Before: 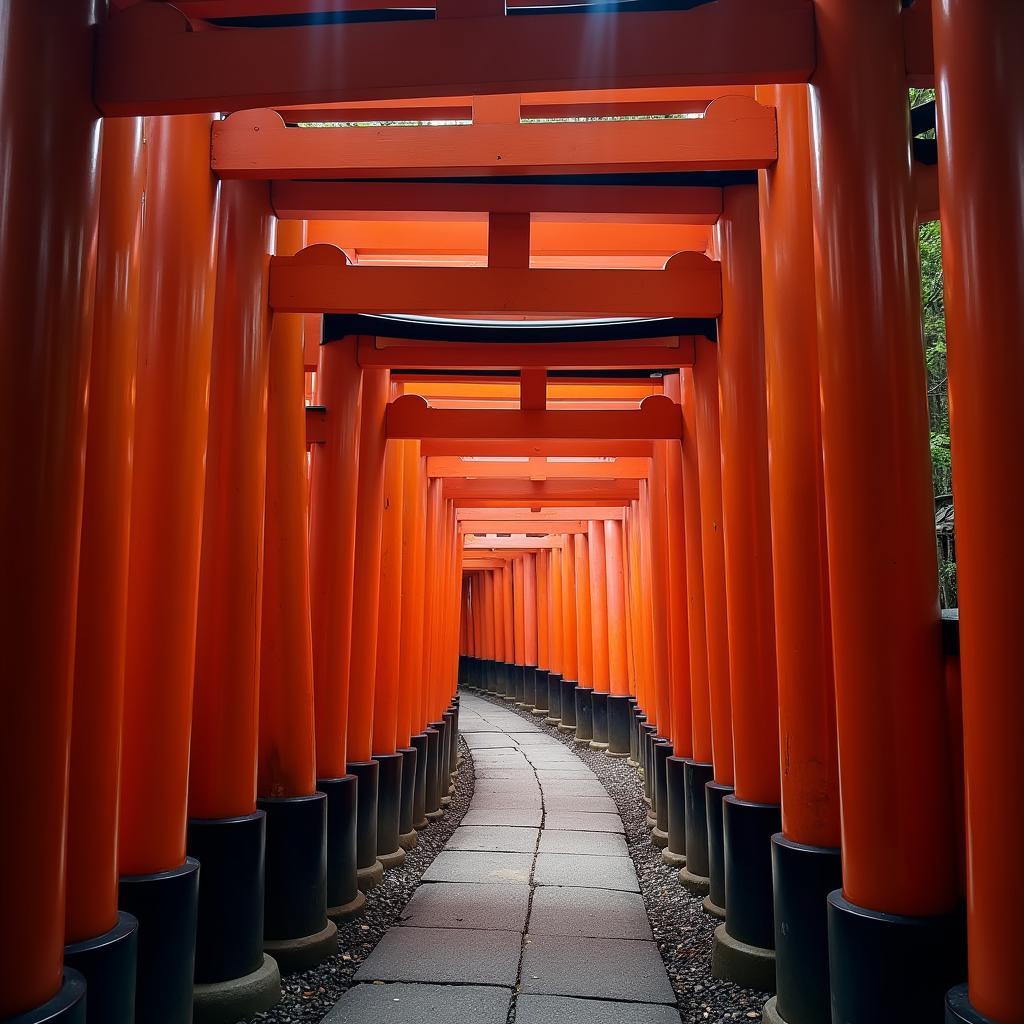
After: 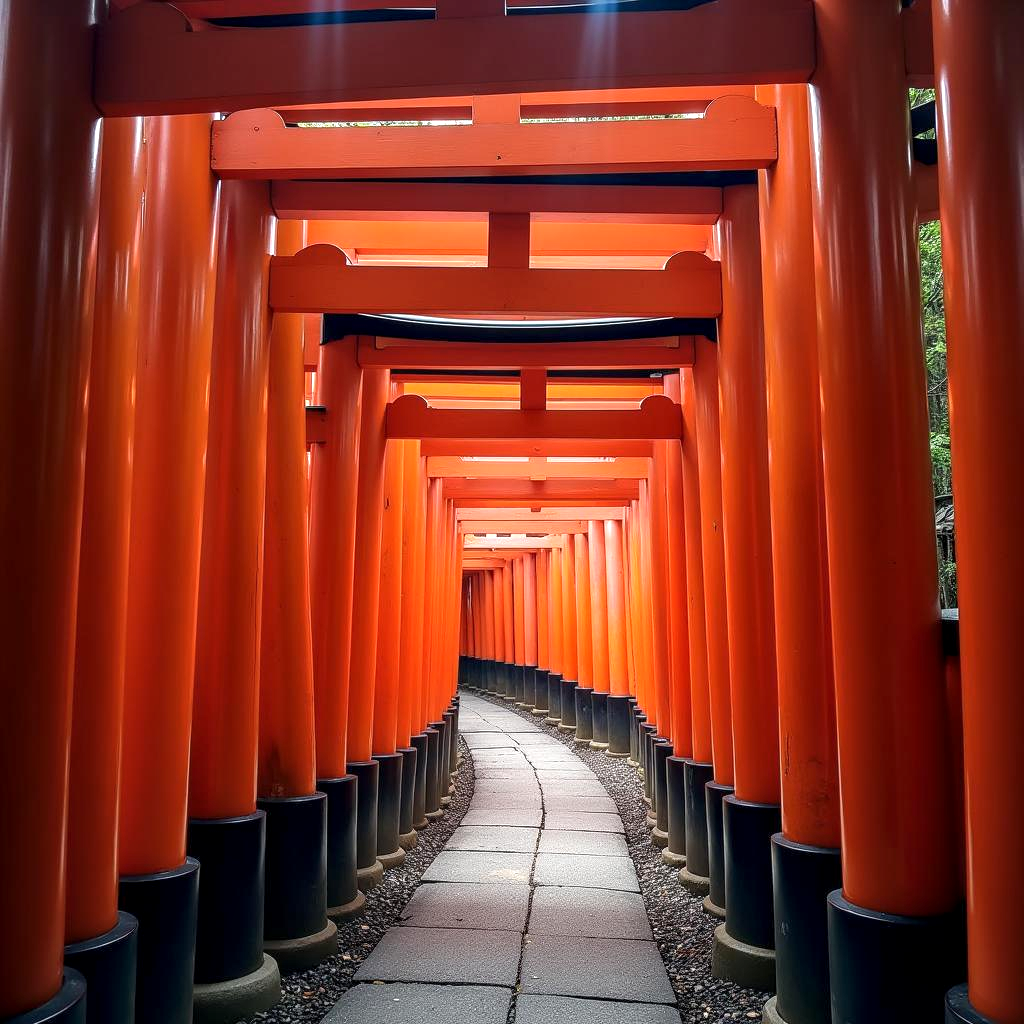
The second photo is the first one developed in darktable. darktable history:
local contrast: on, module defaults
exposure: black level correction 0, exposure 0.5 EV, compensate highlight preservation false
